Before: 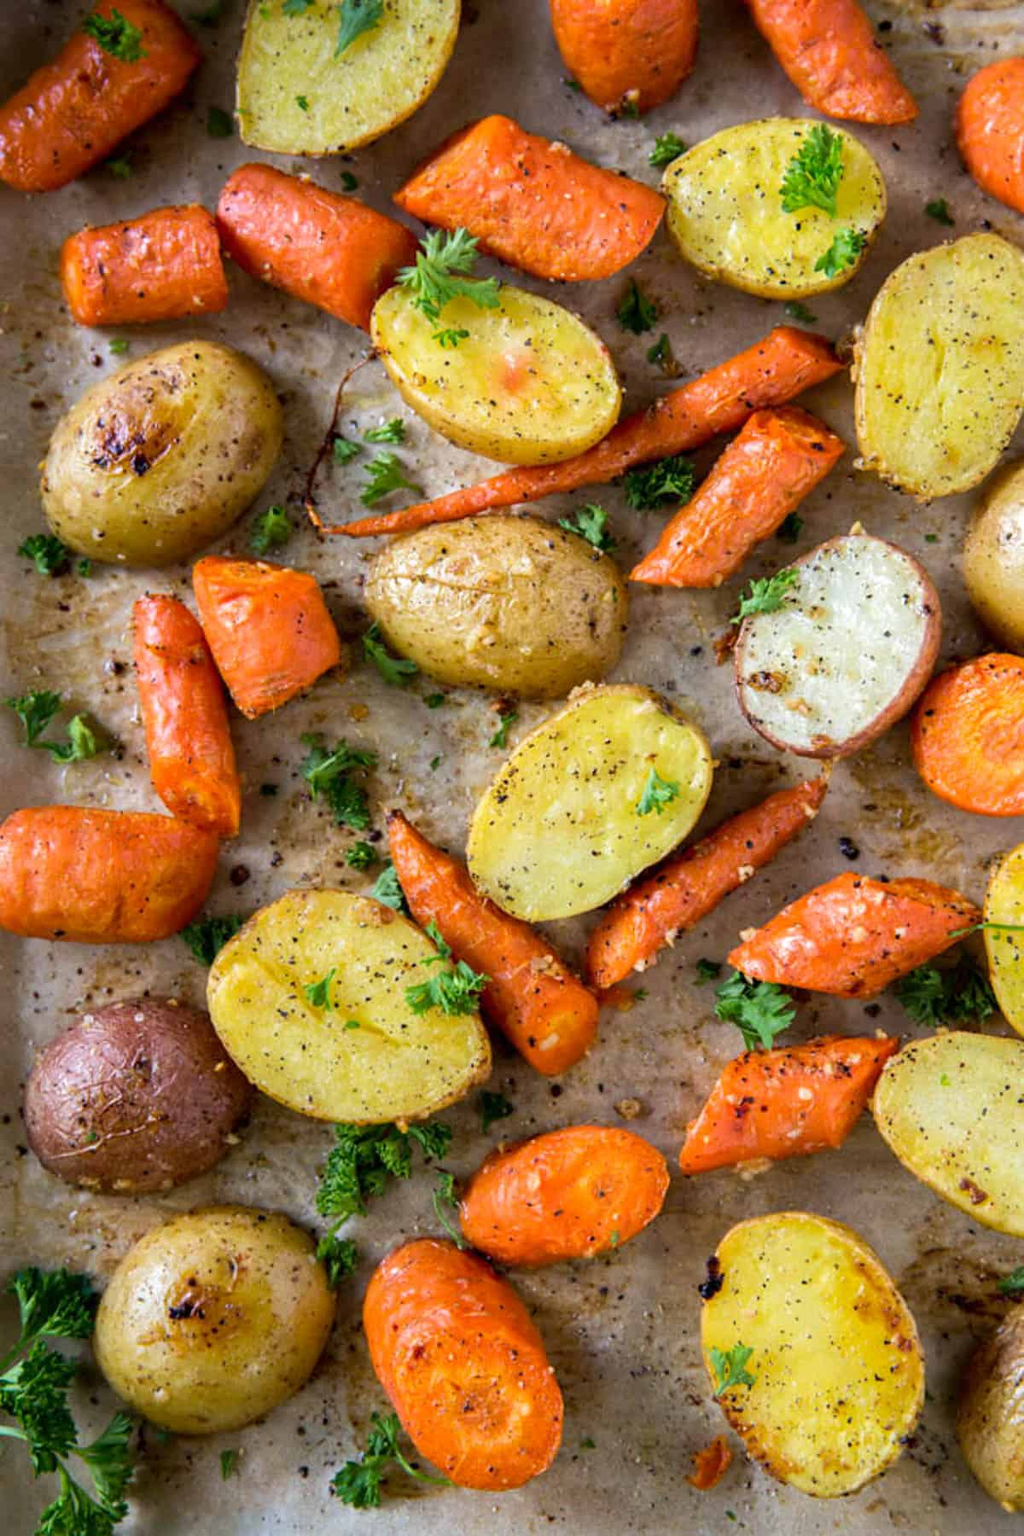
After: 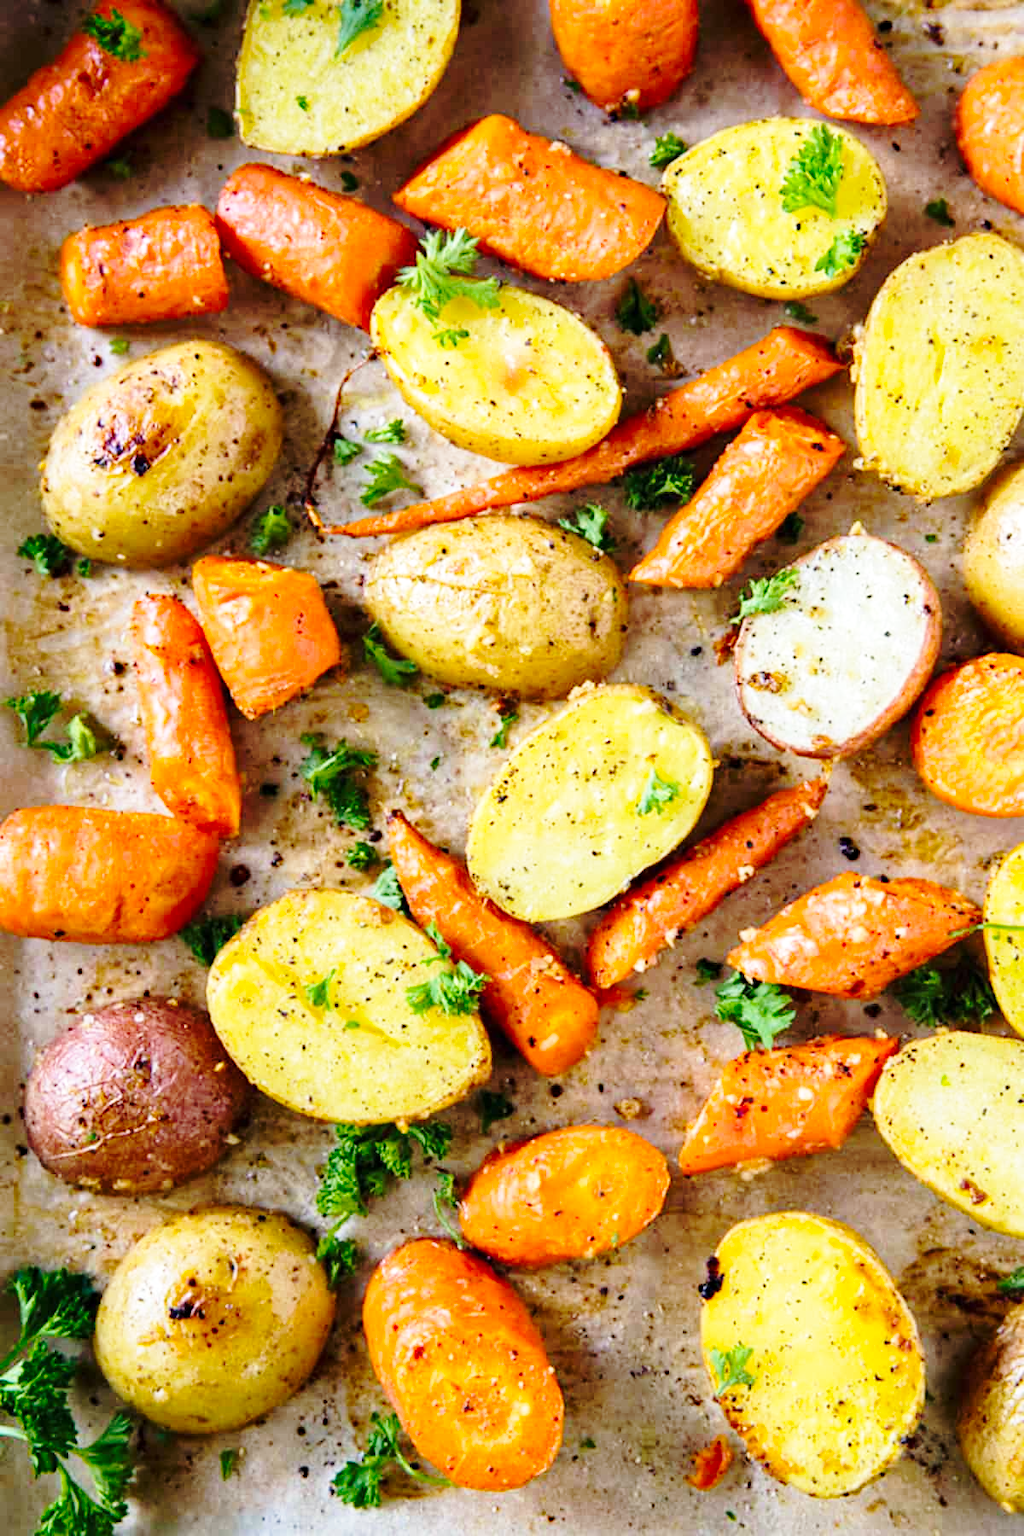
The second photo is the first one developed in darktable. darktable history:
base curve: curves: ch0 [(0, 0) (0.032, 0.037) (0.105, 0.228) (0.435, 0.76) (0.856, 0.983) (1, 1)], preserve colors none
haze removal: compatibility mode true, adaptive false
